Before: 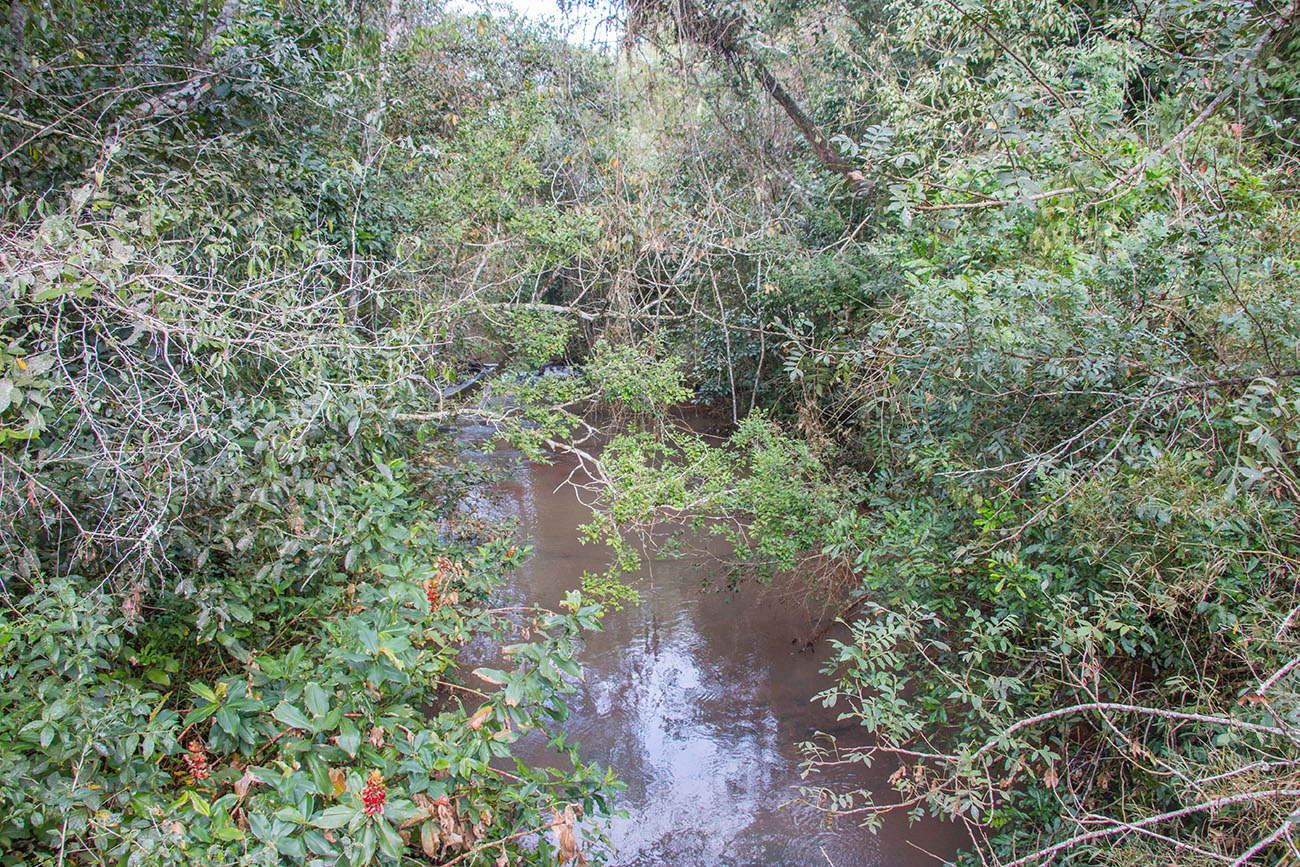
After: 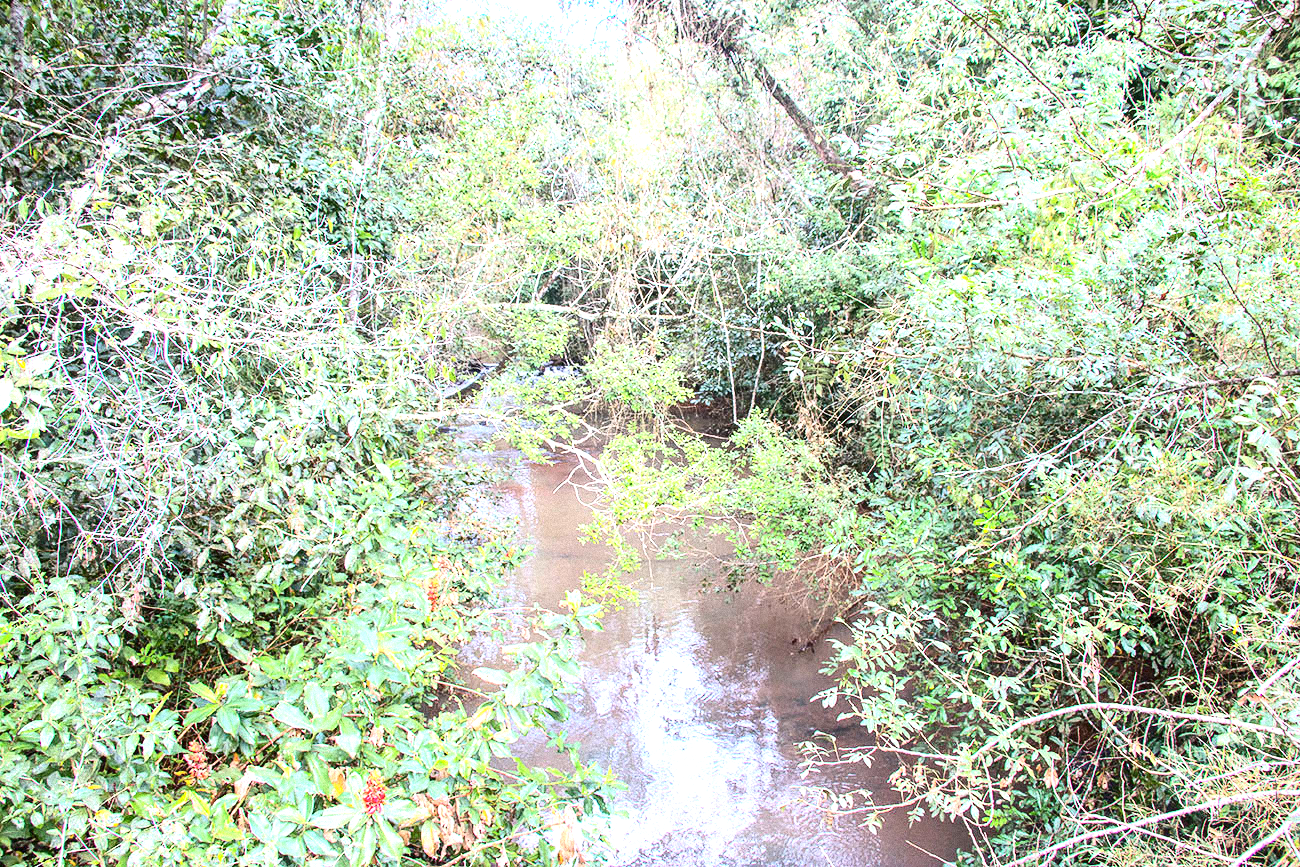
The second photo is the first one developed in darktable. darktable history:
contrast brightness saturation: contrast 0.28
exposure: black level correction 0, exposure 1.4 EV, compensate highlight preservation false
grain: mid-tones bias 0%
